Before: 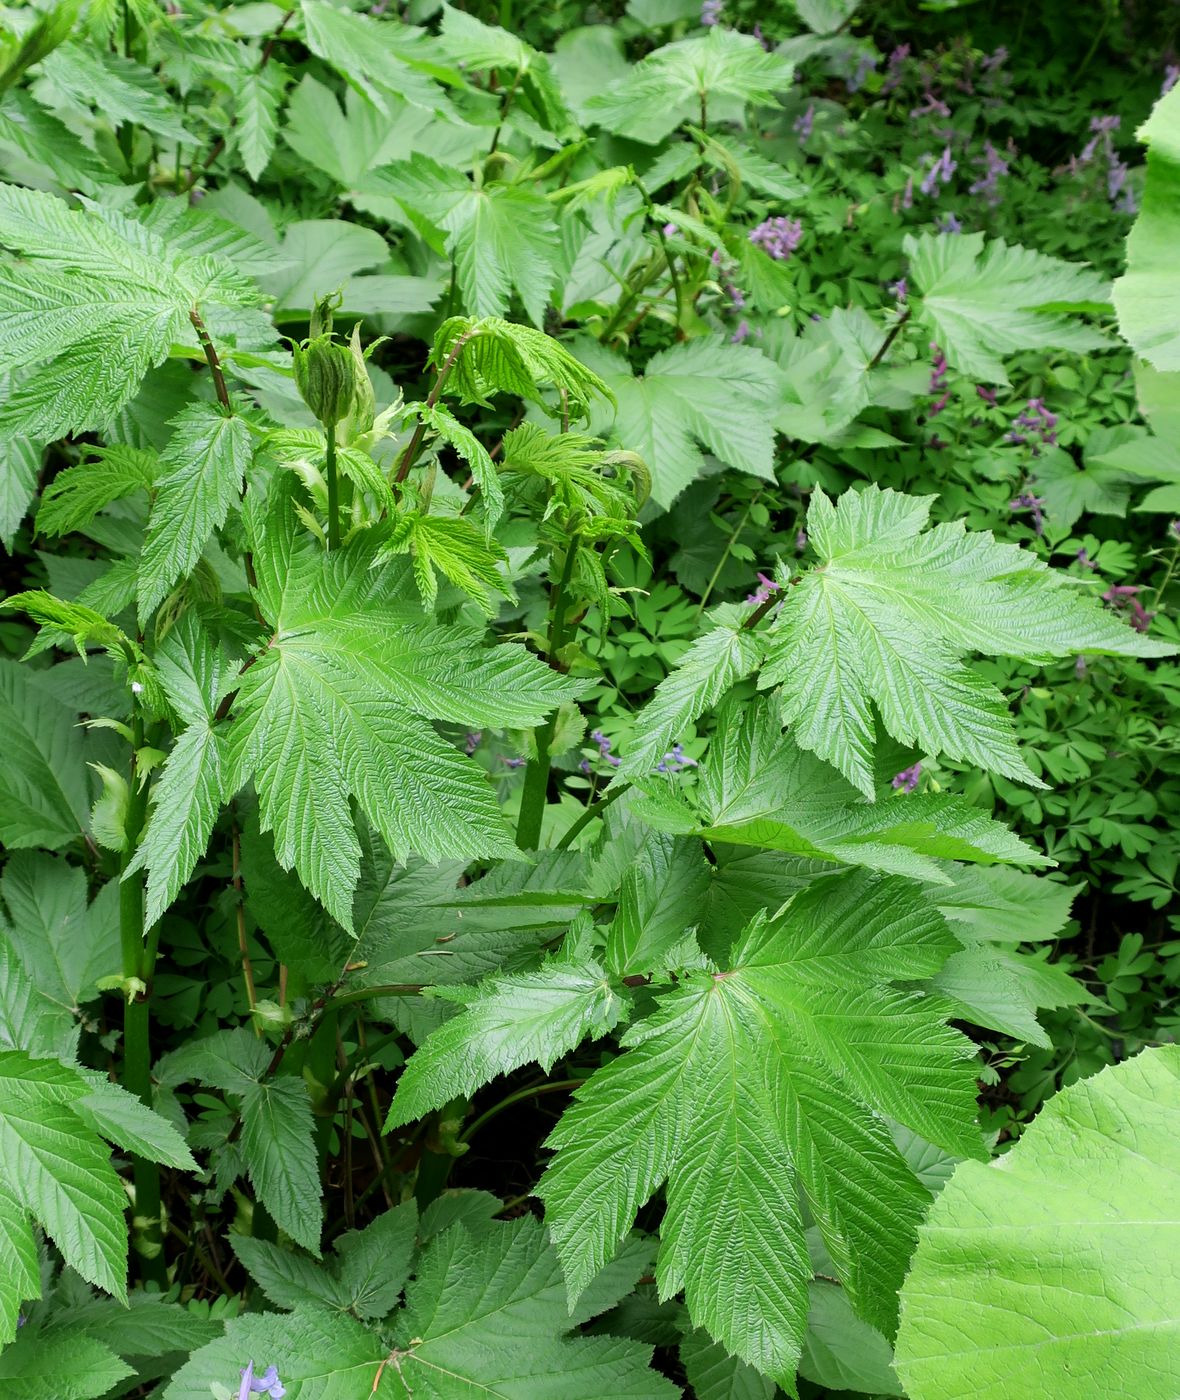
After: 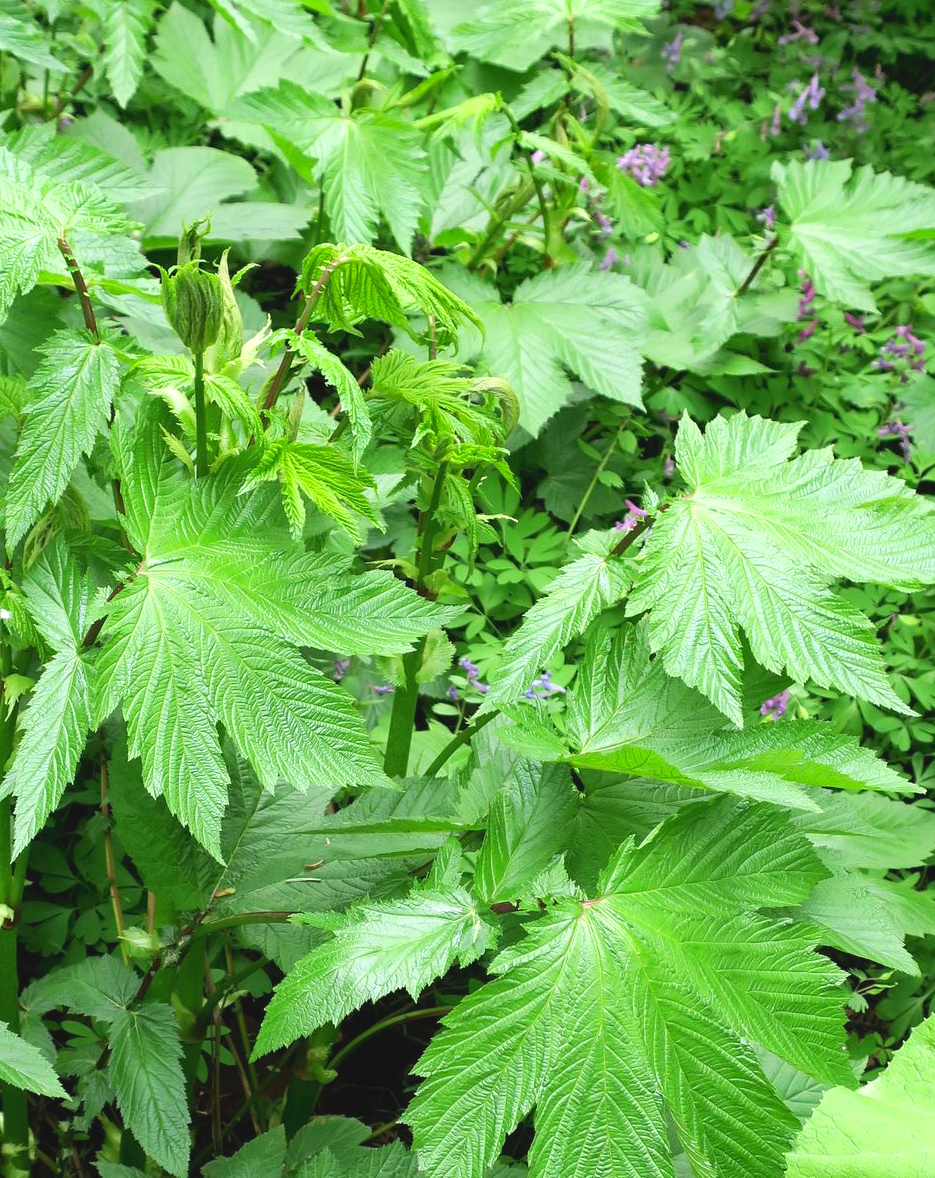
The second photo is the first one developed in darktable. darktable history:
crop: left 11.201%, top 5.254%, right 9.553%, bottom 10.6%
contrast brightness saturation: contrast -0.115
exposure: black level correction 0, exposure 0.696 EV, compensate highlight preservation false
